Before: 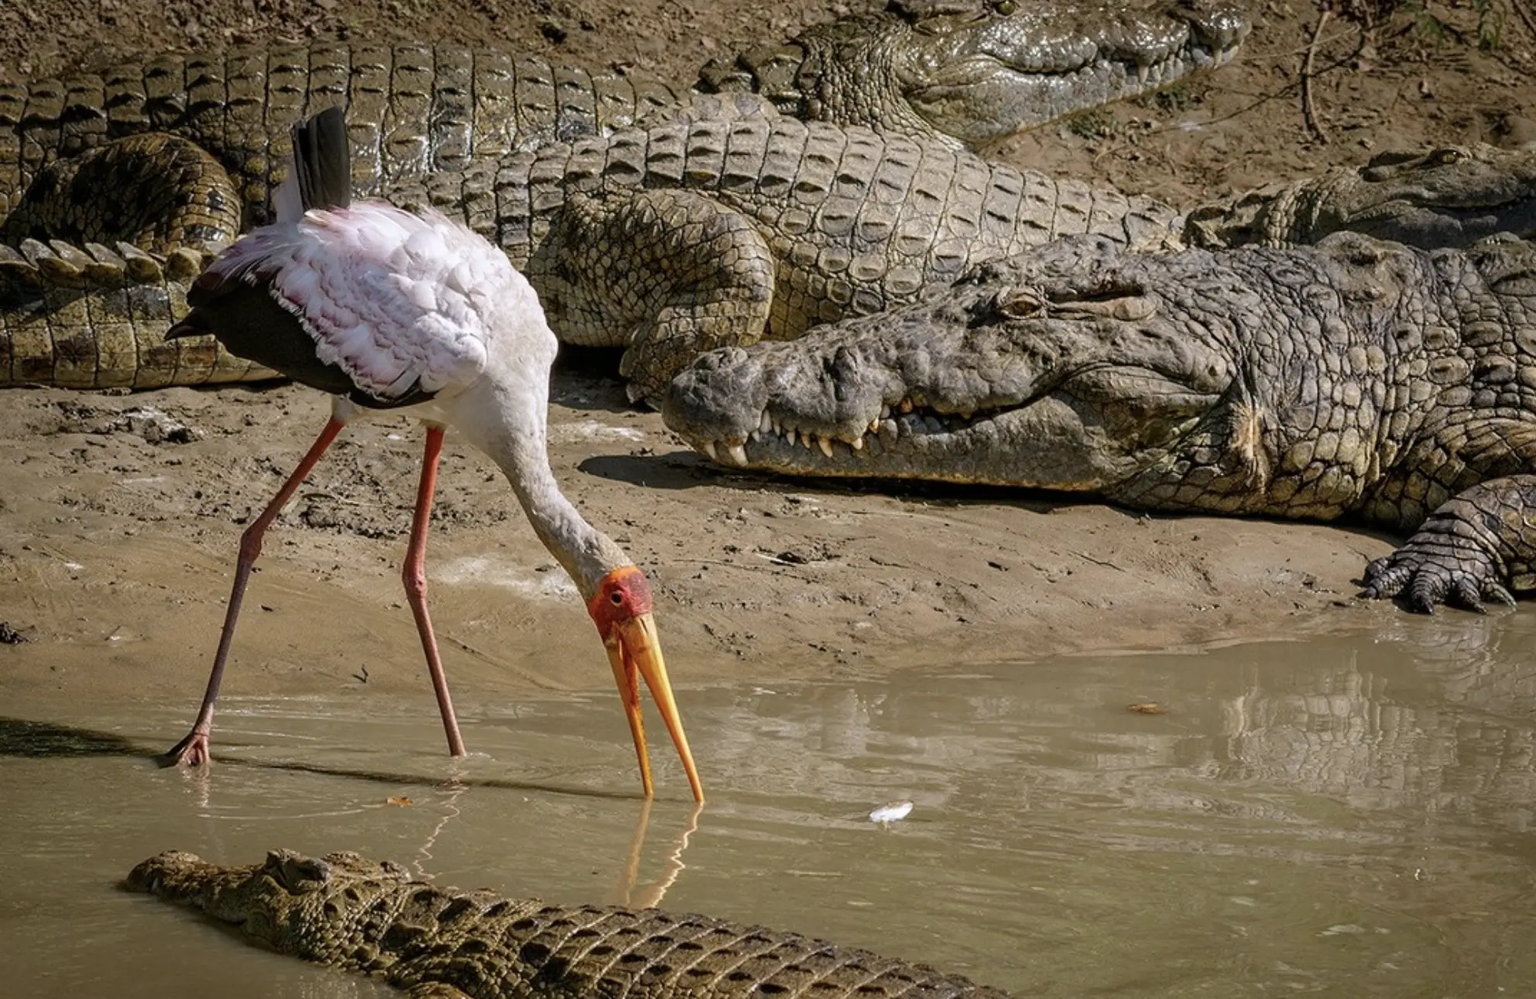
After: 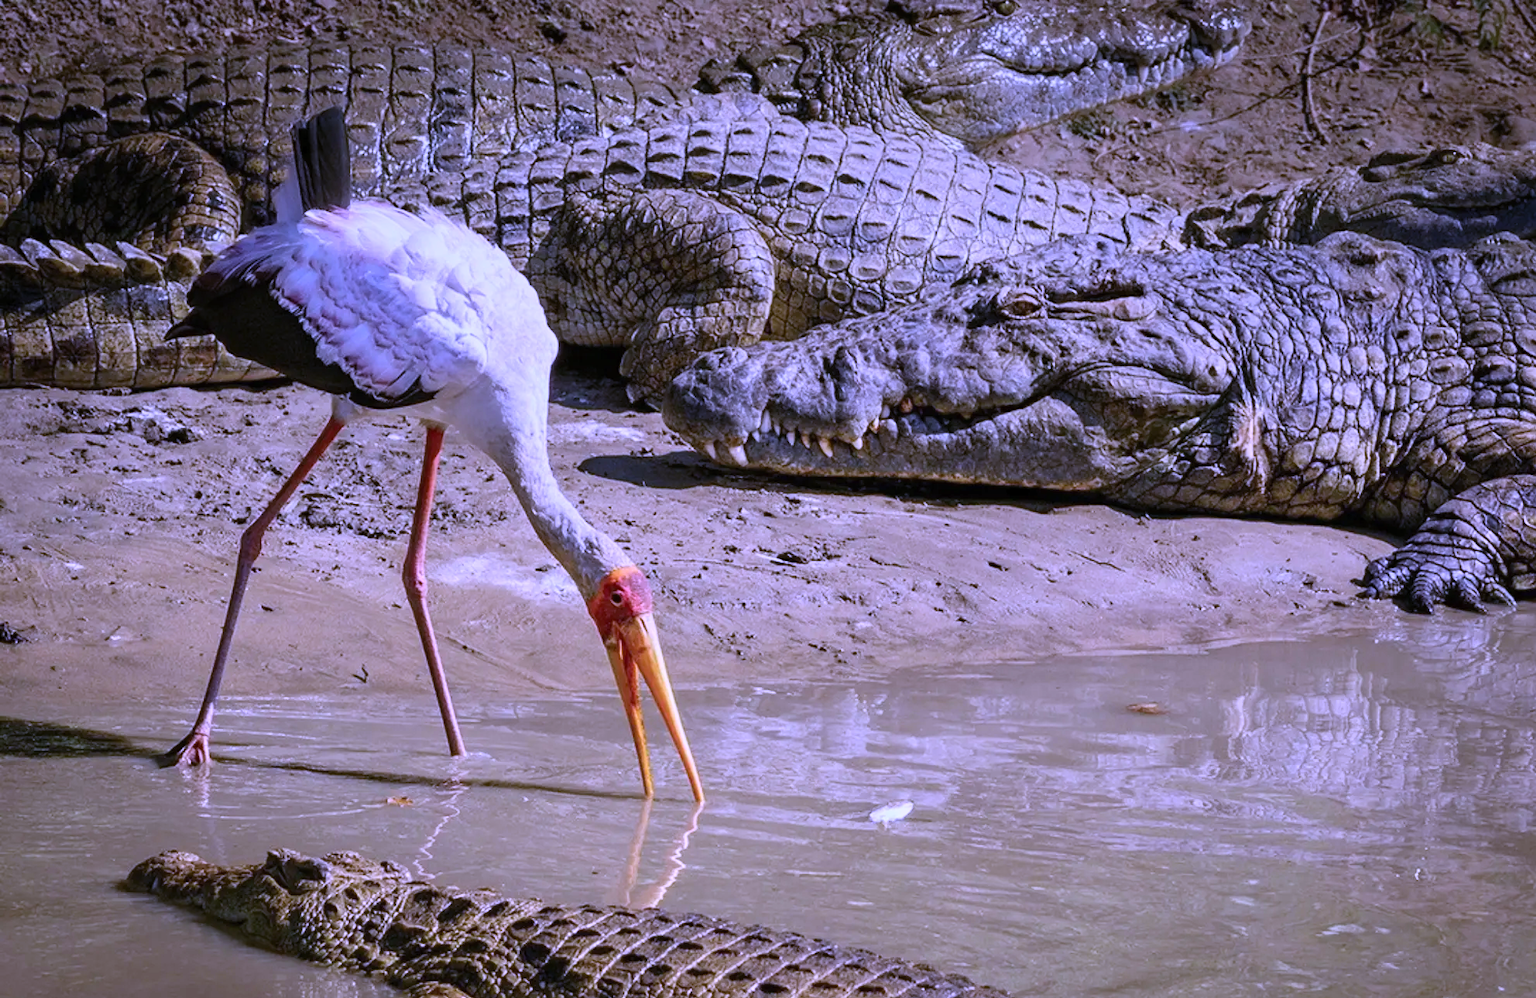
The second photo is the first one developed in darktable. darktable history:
contrast brightness saturation: contrast 0.2, brightness 0.16, saturation 0.22
white balance: red 0.98, blue 1.61
graduated density: on, module defaults
